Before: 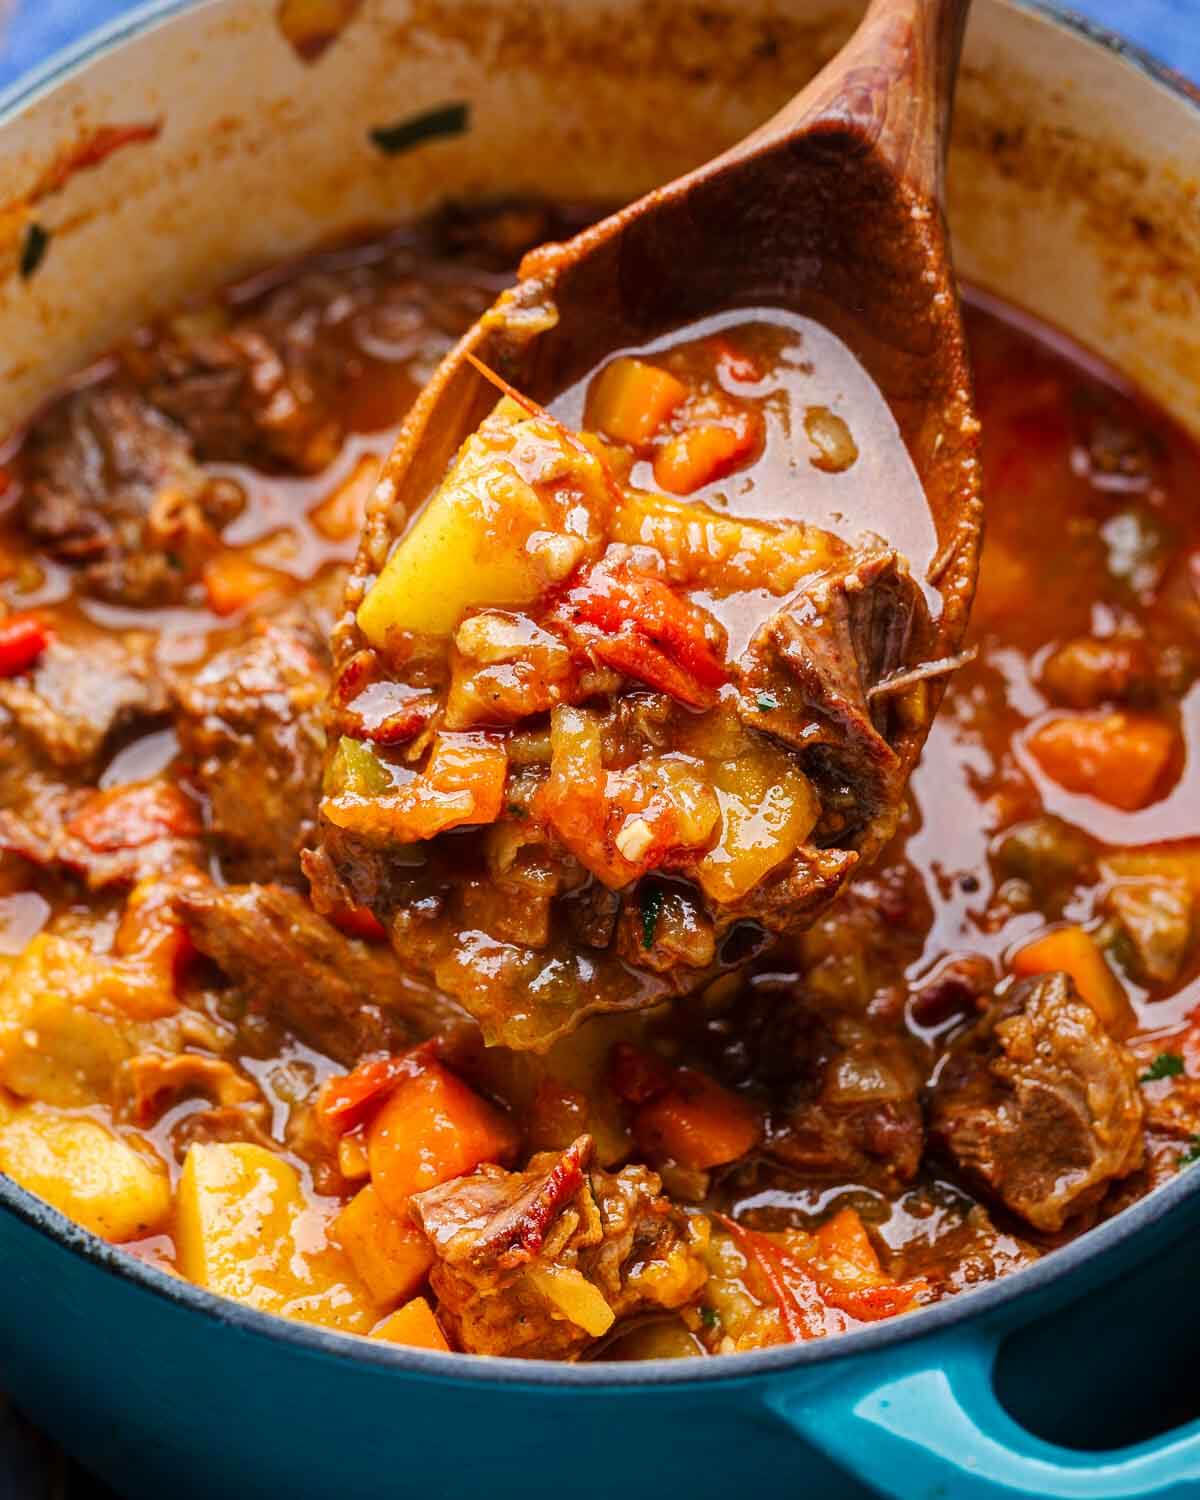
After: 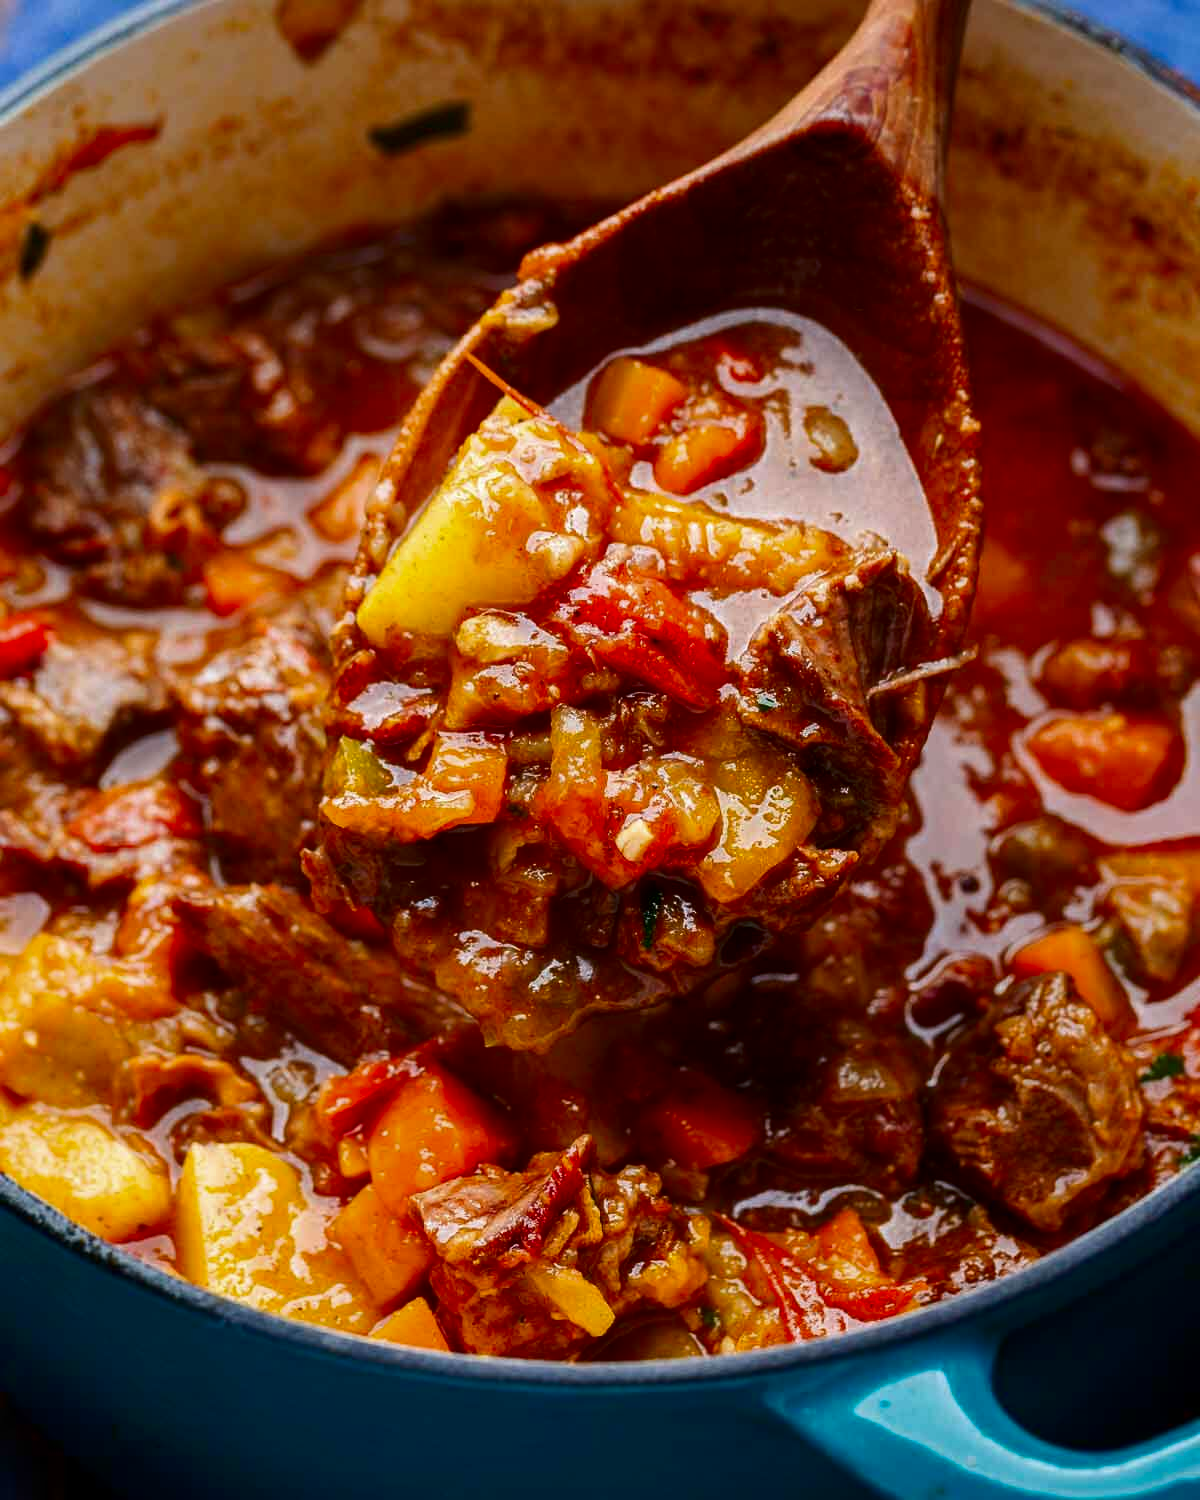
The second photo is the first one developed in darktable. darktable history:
contrast brightness saturation: brightness -0.2, saturation 0.08
tone equalizer: on, module defaults
